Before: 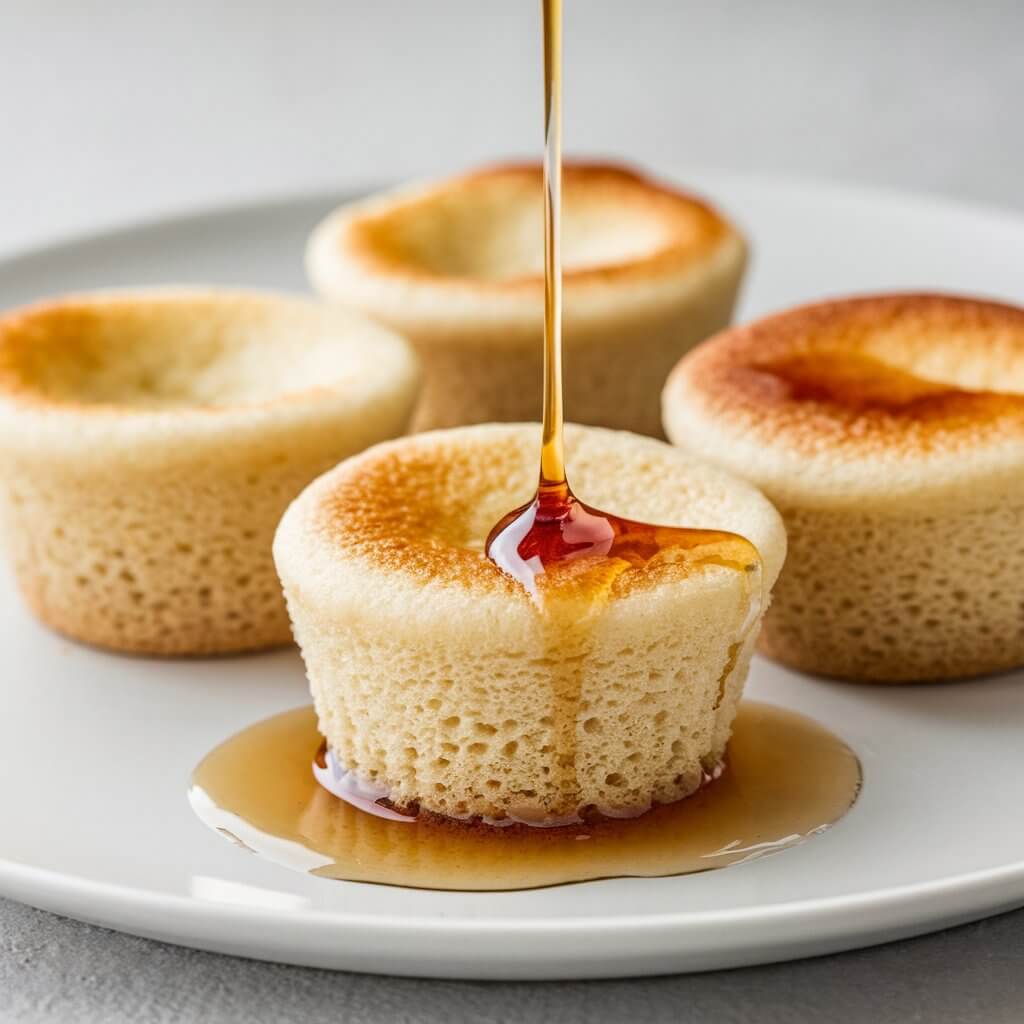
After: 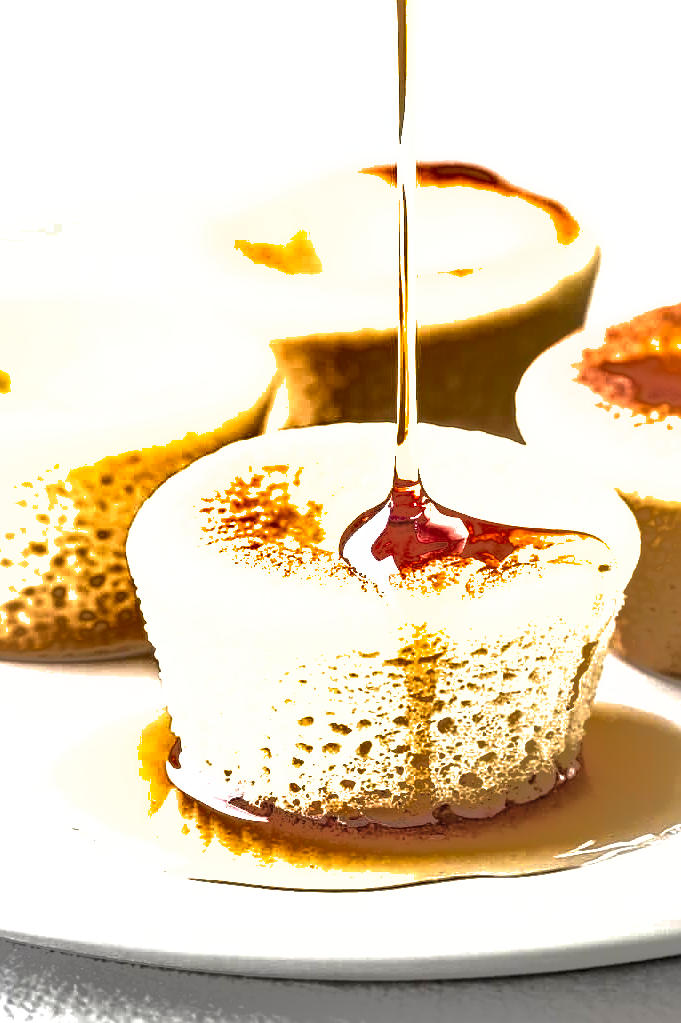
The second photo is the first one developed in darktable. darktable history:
contrast brightness saturation: contrast 0.101, saturation -0.363
sharpen: on, module defaults
crop and rotate: left 14.296%, right 19.191%
tone equalizer: -8 EV -0.411 EV, -7 EV -0.426 EV, -6 EV -0.323 EV, -5 EV -0.197 EV, -3 EV 0.241 EV, -2 EV 0.329 EV, -1 EV 0.397 EV, +0 EV 0.391 EV
exposure: black level correction 0, exposure 1.2 EV, compensate highlight preservation false
shadows and highlights: shadows -19.25, highlights -73.09
color balance rgb: linear chroma grading › global chroma 20.32%, perceptual saturation grading › global saturation -0.112%, perceptual saturation grading › highlights -19.706%, perceptual saturation grading › shadows 20.175%
